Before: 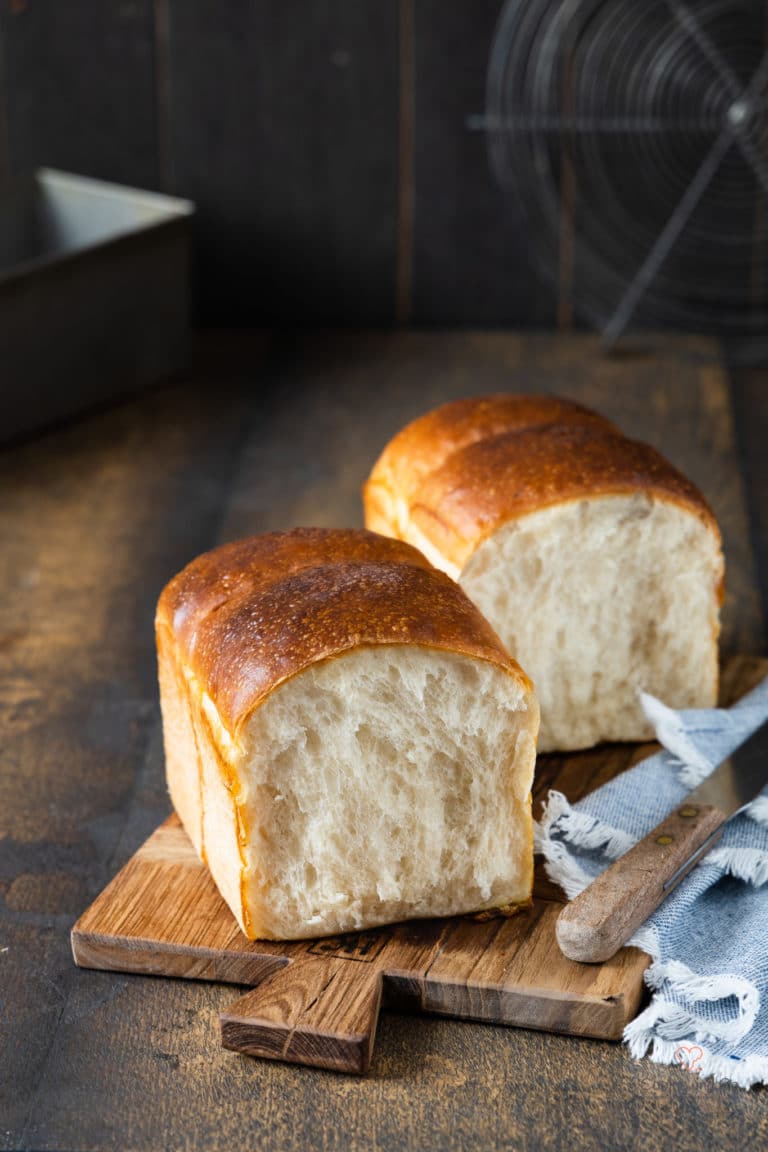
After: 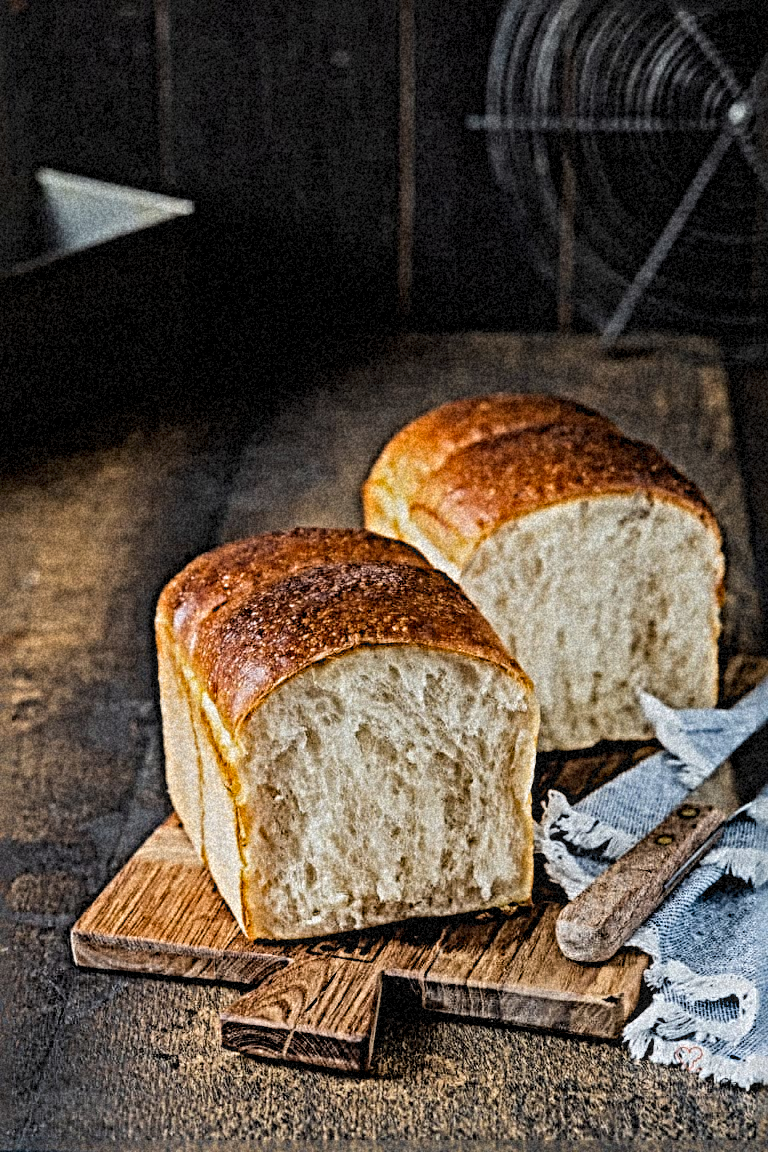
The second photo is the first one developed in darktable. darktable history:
filmic rgb: black relative exposure -7.65 EV, white relative exposure 4.56 EV, hardness 3.61, color science v6 (2022)
grain: coarseness 46.9 ISO, strength 50.21%, mid-tones bias 0%
vibrance: vibrance 20%
local contrast: on, module defaults
sharpen: radius 6.3, amount 1.8, threshold 0
